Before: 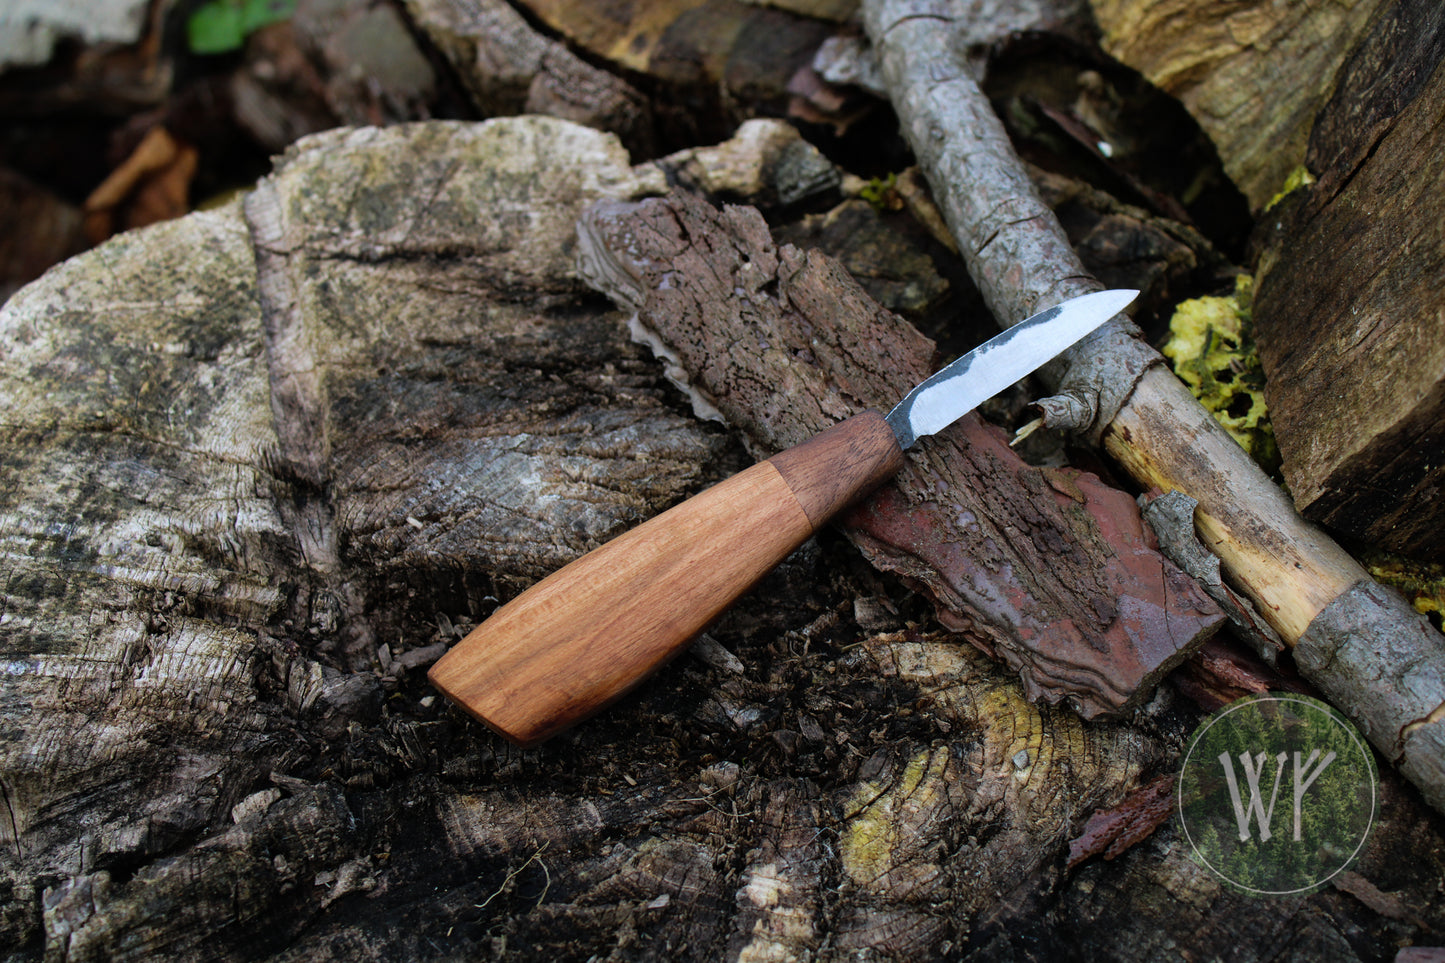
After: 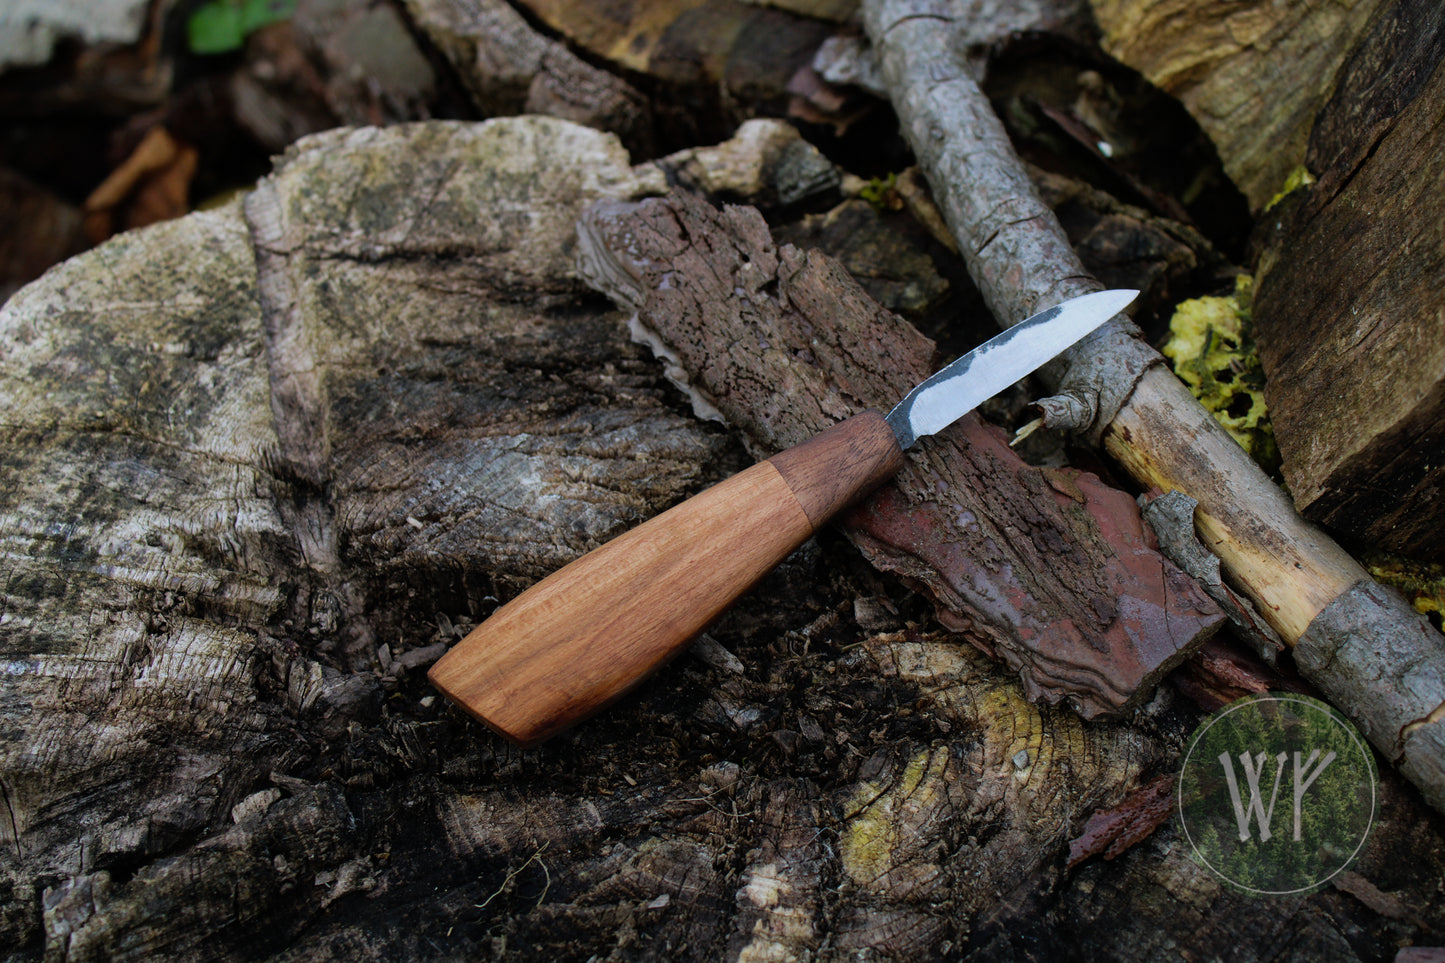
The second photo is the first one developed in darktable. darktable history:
exposure: exposure -0.293 EV, compensate highlight preservation false
shadows and highlights: radius 93.07, shadows -14.46, white point adjustment 0.23, highlights 31.48, compress 48.23%, highlights color adjustment 52.79%, soften with gaussian
